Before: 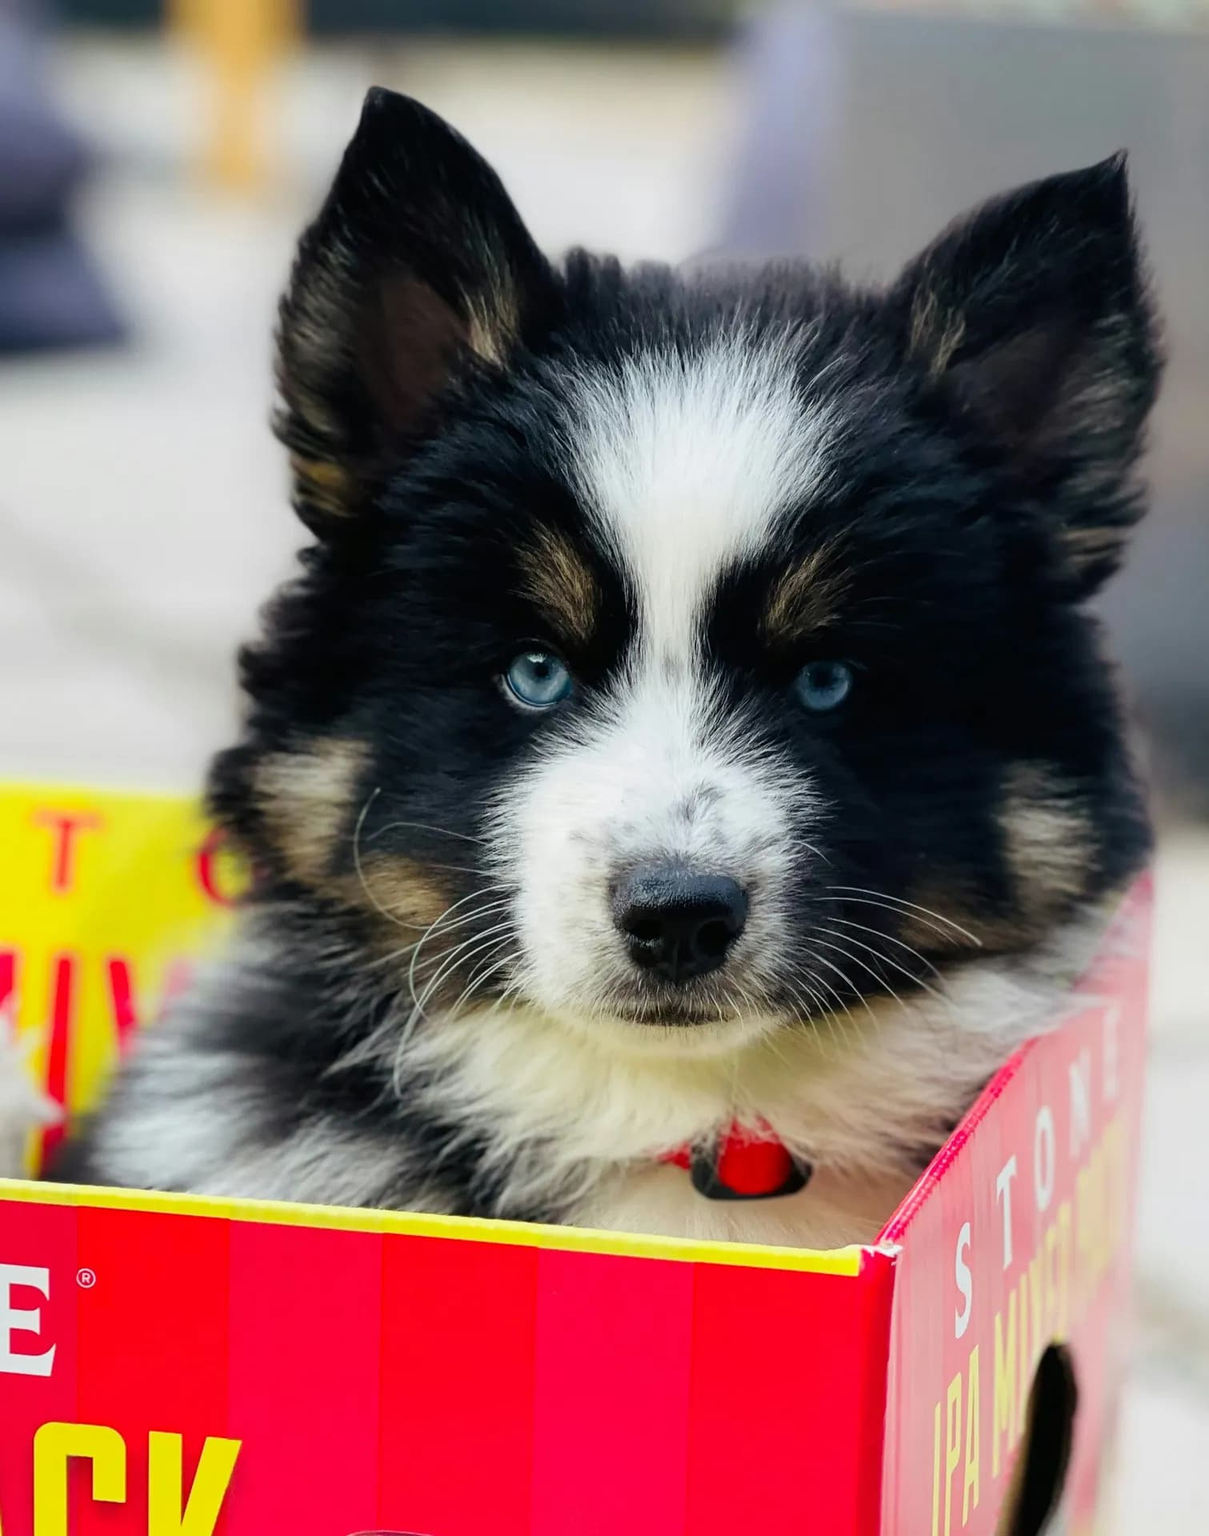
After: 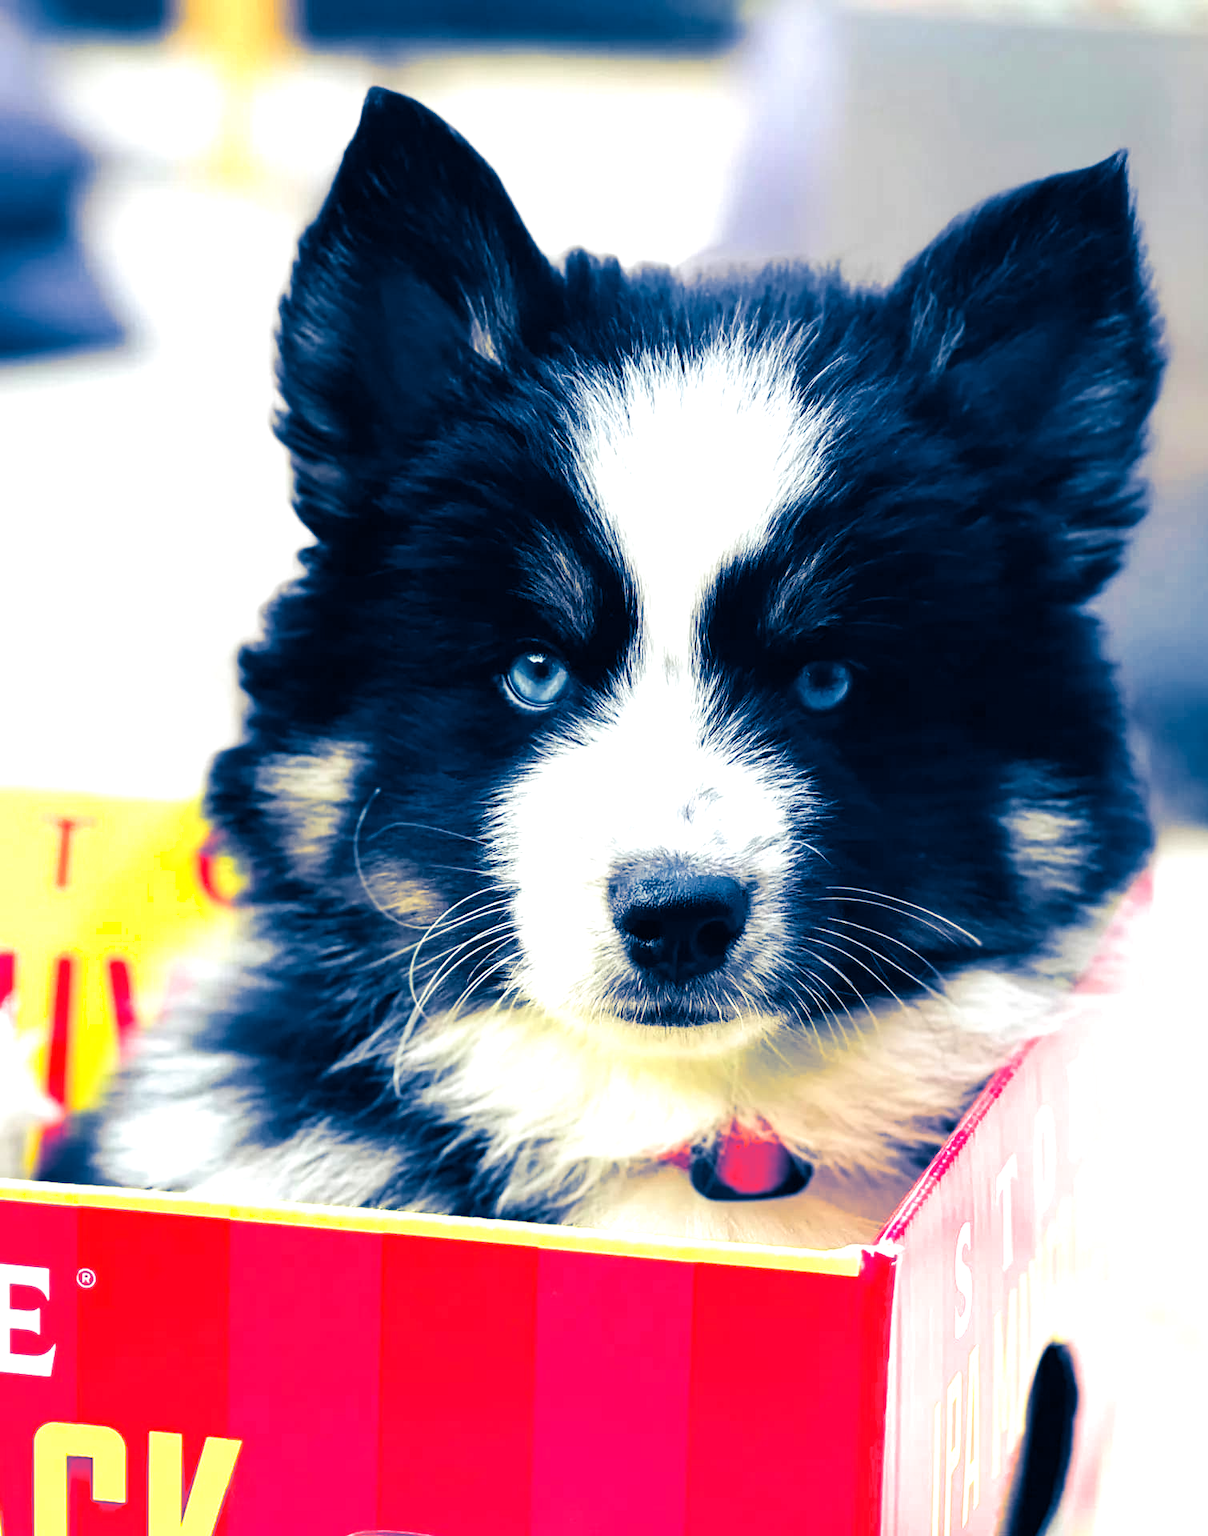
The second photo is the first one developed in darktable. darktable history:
exposure: black level correction 0, exposure 1.015 EV, compensate exposure bias true, compensate highlight preservation false
split-toning: shadows › hue 226.8°, shadows › saturation 1, highlights › saturation 0, balance -61.41
